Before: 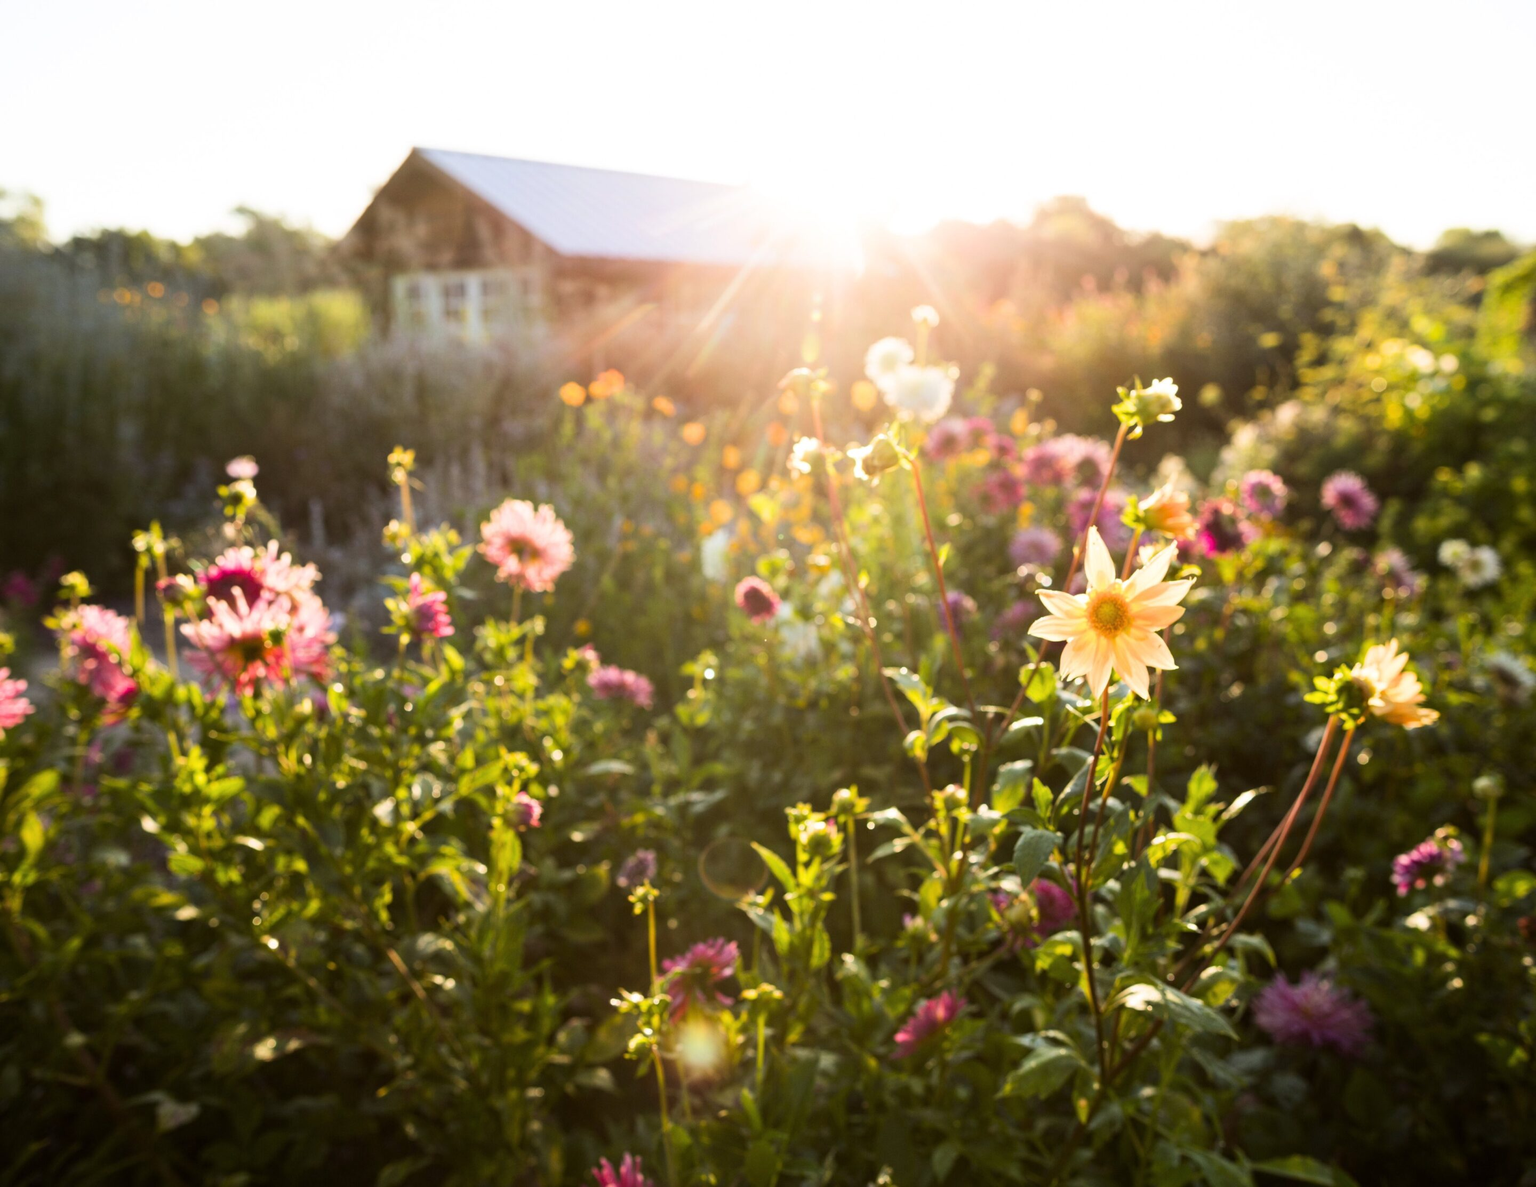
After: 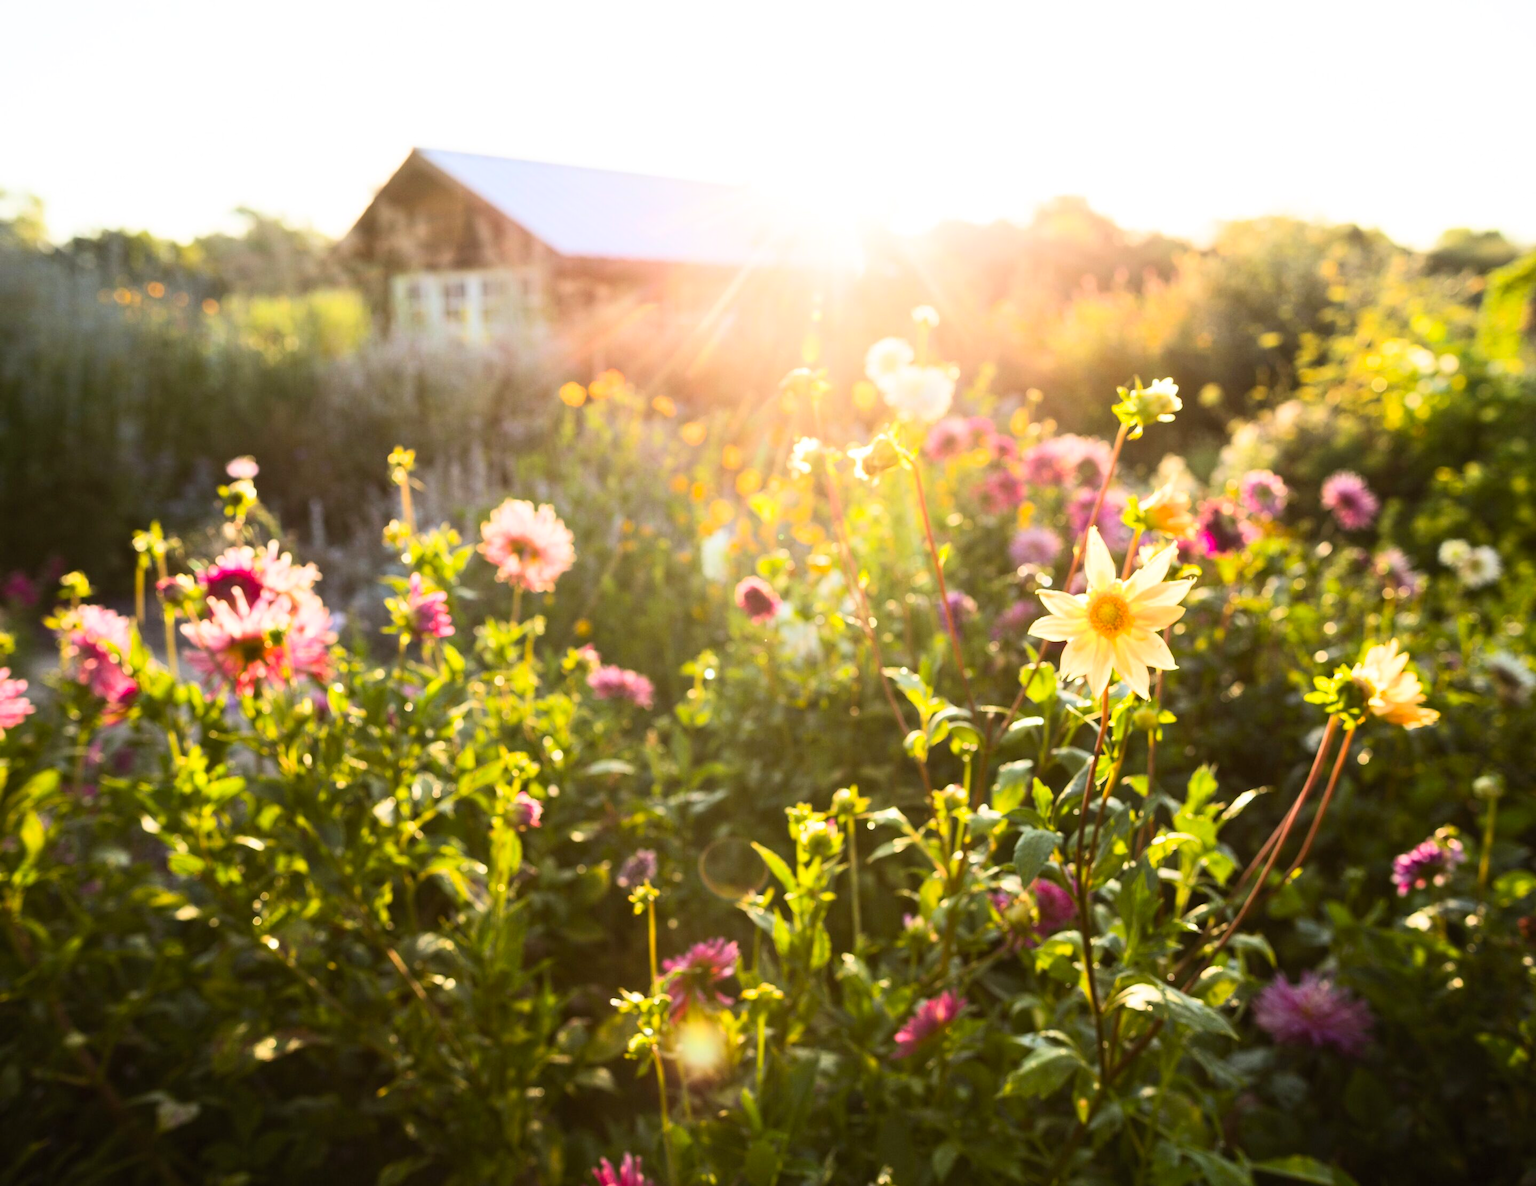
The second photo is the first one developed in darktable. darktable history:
contrast brightness saturation: contrast 0.204, brightness 0.162, saturation 0.228
